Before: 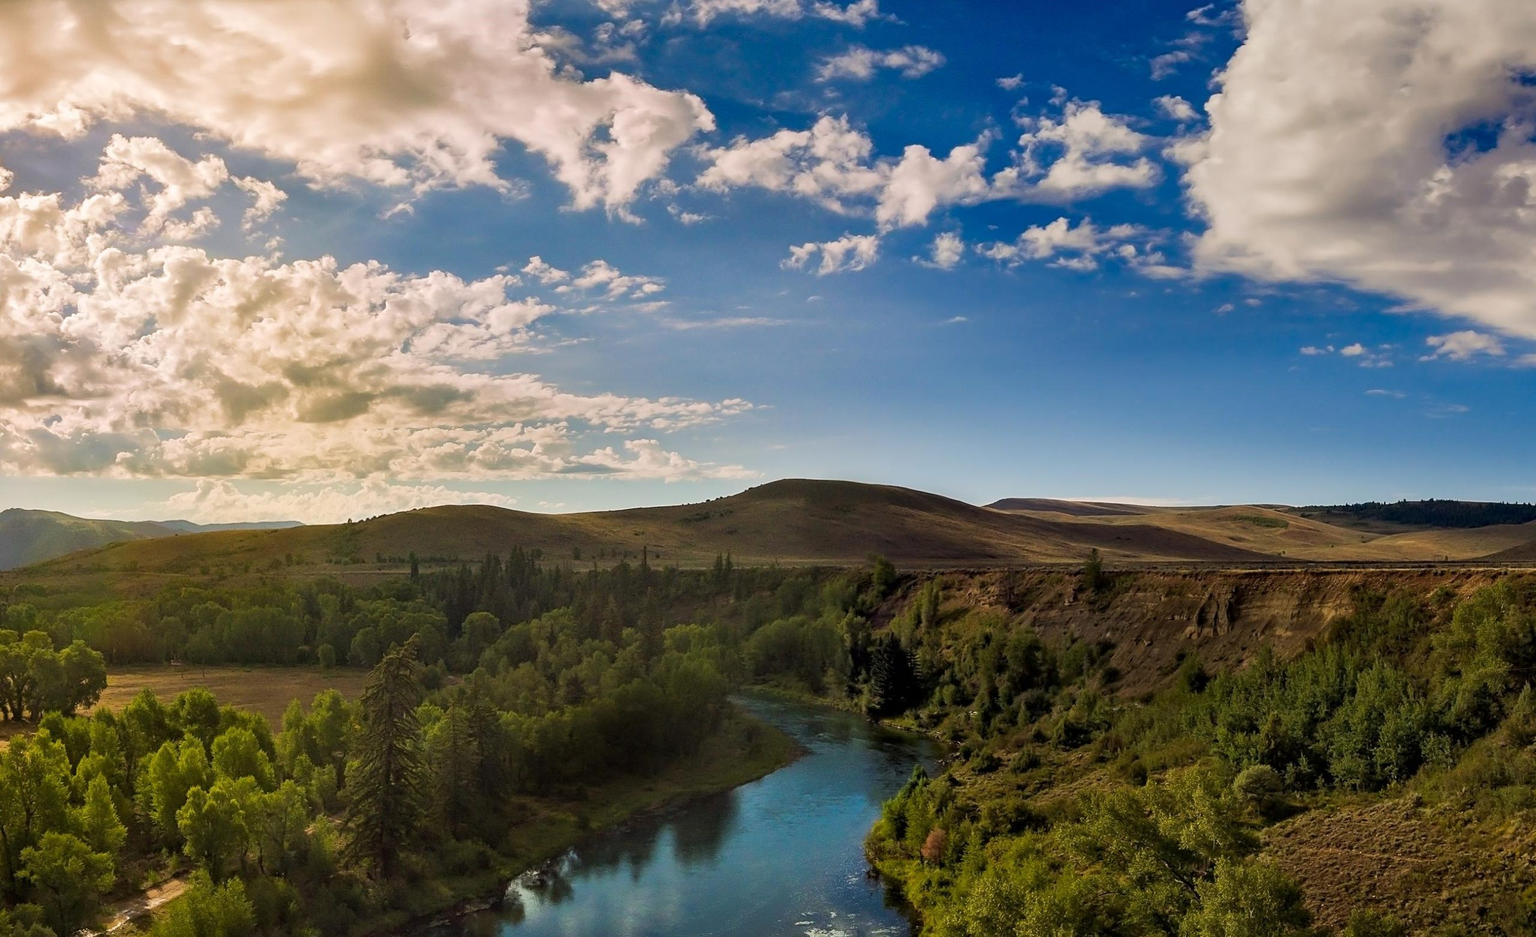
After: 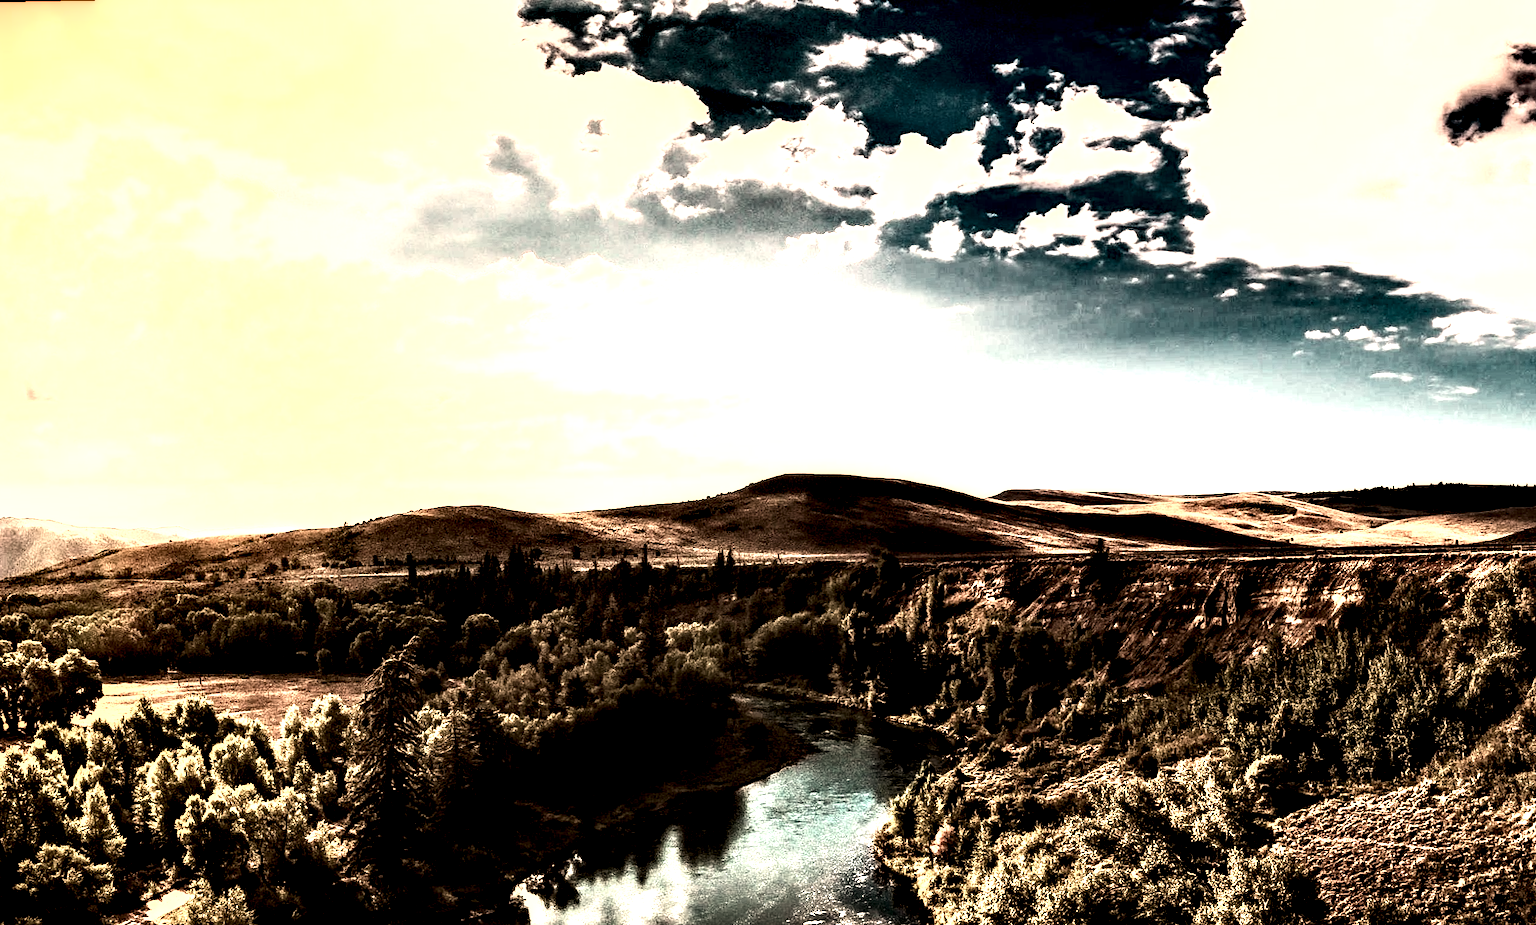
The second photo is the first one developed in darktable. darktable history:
tone equalizer: -8 EV -1.08 EV, -7 EV -1.01 EV, -6 EV -0.867 EV, -5 EV -0.578 EV, -3 EV 0.578 EV, -2 EV 0.867 EV, -1 EV 1.01 EV, +0 EV 1.08 EV, edges refinement/feathering 500, mask exposure compensation -1.57 EV, preserve details no
levels: levels [0.055, 0.477, 0.9]
contrast brightness saturation: contrast 0.57, brightness 0.57, saturation -0.34
local contrast: shadows 185%, detail 225%
rotate and perspective: rotation -1°, crop left 0.011, crop right 0.989, crop top 0.025, crop bottom 0.975
white balance: red 1.467, blue 0.684
